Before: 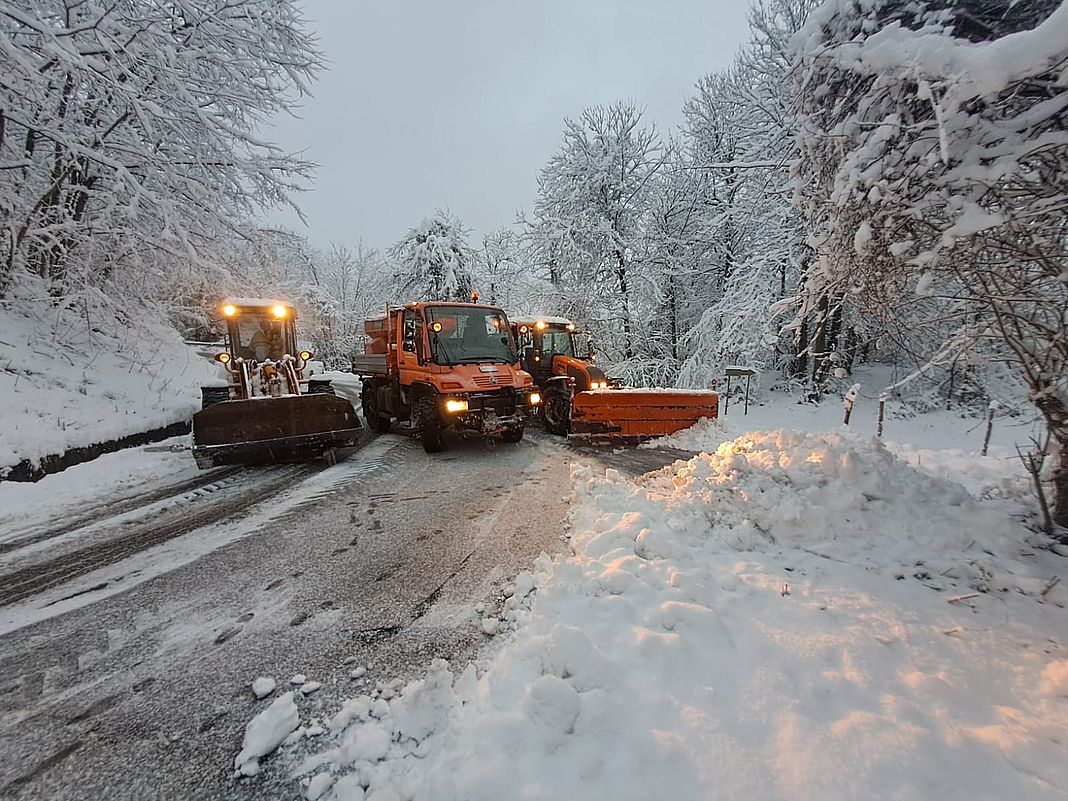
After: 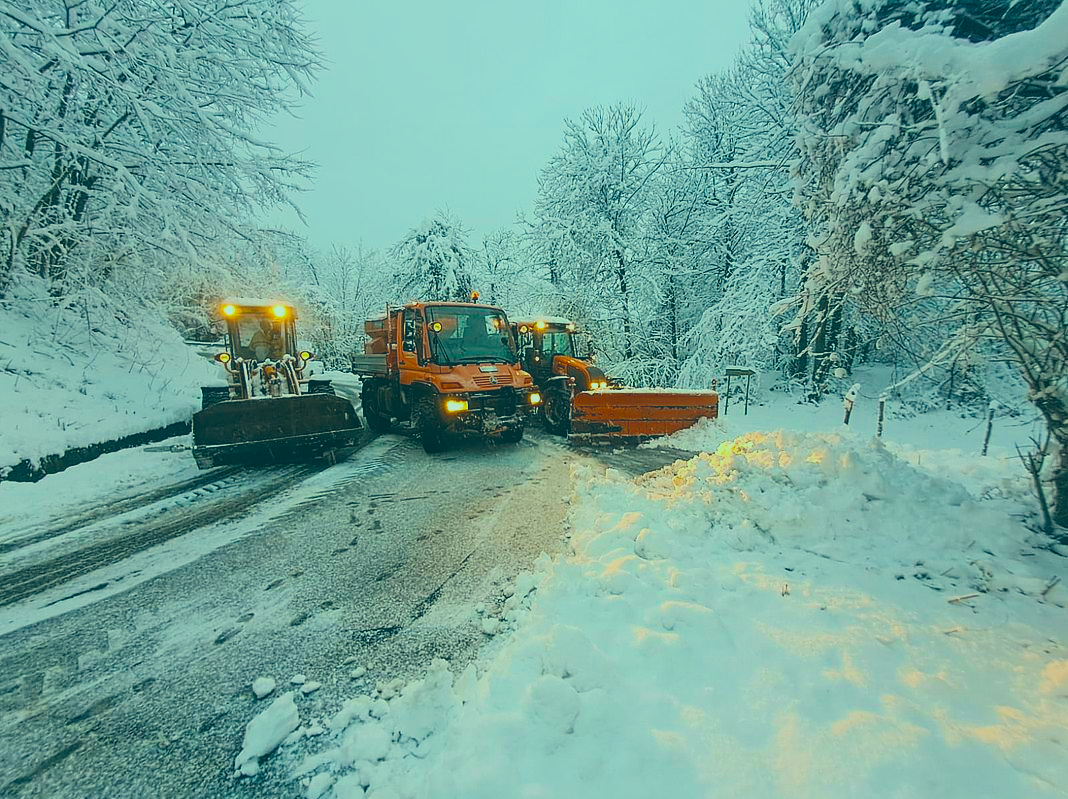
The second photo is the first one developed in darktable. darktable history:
filmic rgb: black relative exposure -7 EV, white relative exposure 5.97 EV, threshold 2.97 EV, target black luminance 0%, hardness 2.74, latitude 61.8%, contrast 0.704, highlights saturation mix 10.72%, shadows ↔ highlights balance -0.095%, enable highlight reconstruction true
shadows and highlights: shadows -31.82, highlights 30.41
color correction: highlights a* -19.44, highlights b* 9.8, shadows a* -20.31, shadows b* -11.18
crop: top 0.065%, bottom 0.169%
contrast equalizer: y [[0.586, 0.584, 0.576, 0.565, 0.552, 0.539], [0.5 ×6], [0.97, 0.959, 0.919, 0.859, 0.789, 0.717], [0 ×6], [0 ×6]], mix -0.371
contrast brightness saturation: contrast 0.233, brightness 0.106, saturation 0.286
color balance rgb: power › hue 329.46°, highlights gain › chroma 0.132%, highlights gain › hue 332.59°, perceptual saturation grading › global saturation 36.885%, perceptual brilliance grading › global brilliance 15.767%, perceptual brilliance grading › shadows -34.405%, global vibrance 20%
exposure: black level correction -0.022, exposure -0.036 EV, compensate highlight preservation false
